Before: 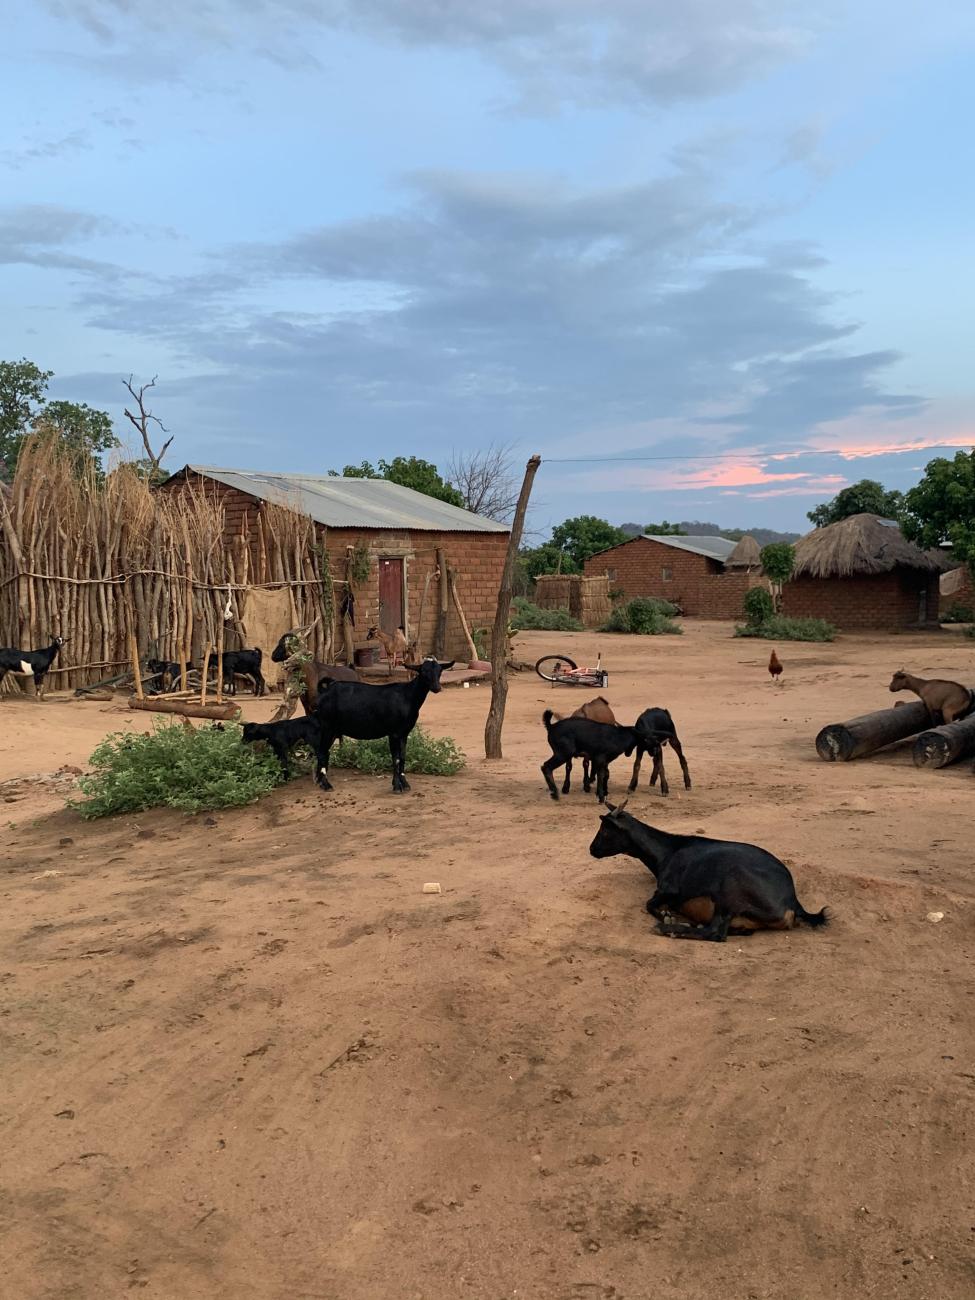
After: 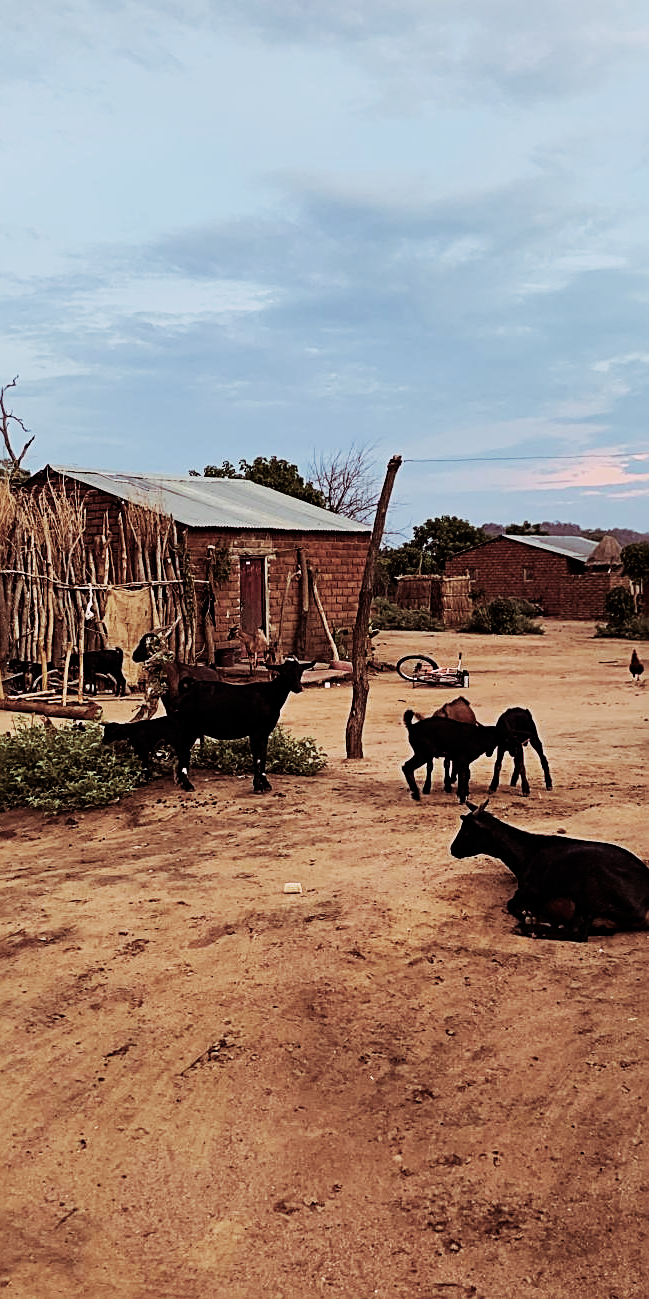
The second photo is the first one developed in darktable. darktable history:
split-toning: highlights › hue 298.8°, highlights › saturation 0.73, compress 41.76%
sharpen: radius 2.543, amount 0.636
sigmoid: contrast 2, skew -0.2, preserve hue 0%, red attenuation 0.1, red rotation 0.035, green attenuation 0.1, green rotation -0.017, blue attenuation 0.15, blue rotation -0.052, base primaries Rec2020
crop and rotate: left 14.385%, right 18.948%
